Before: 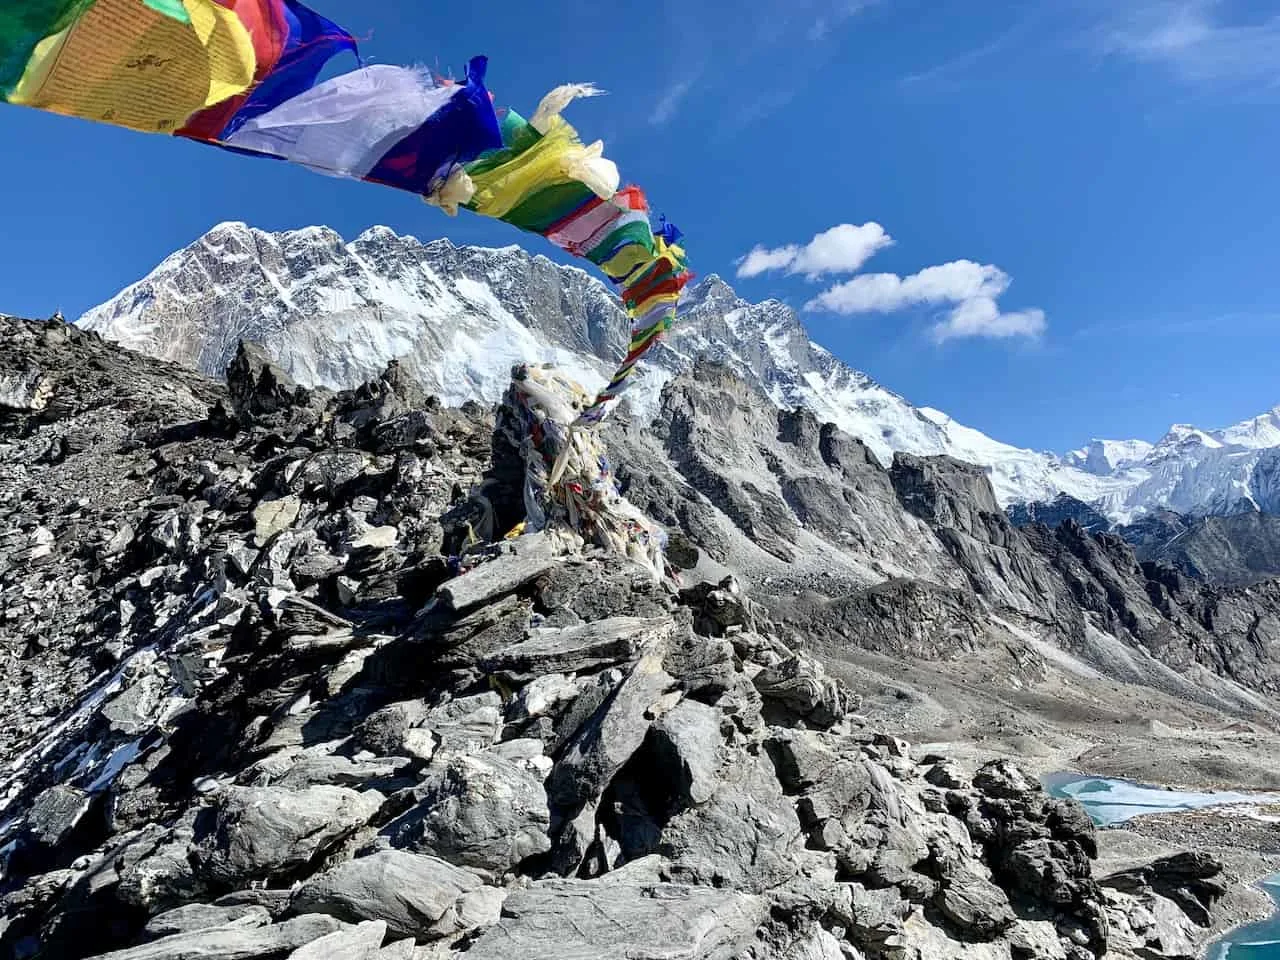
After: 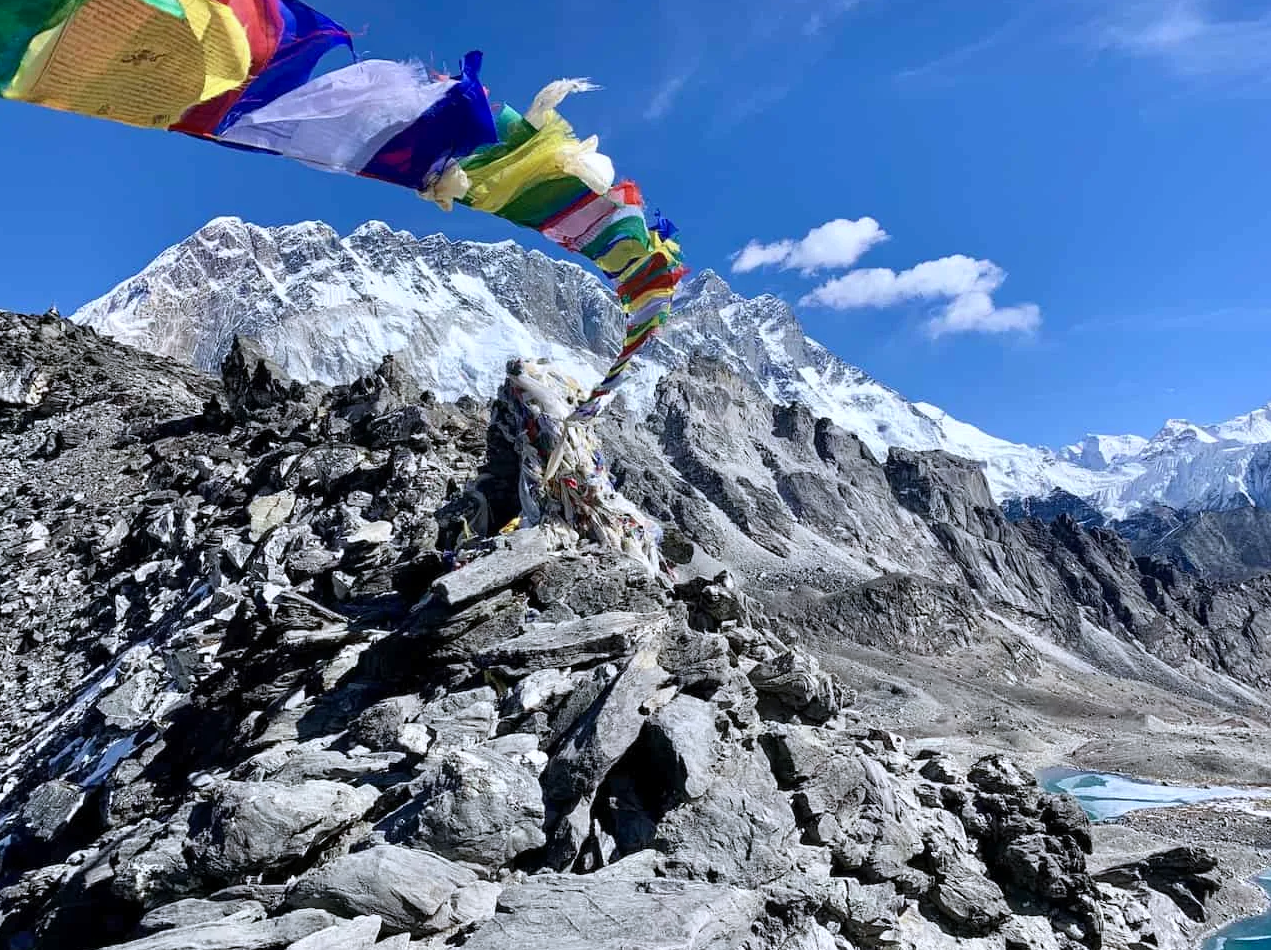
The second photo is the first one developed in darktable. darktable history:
crop: left 0.429%, top 0.624%, right 0.215%, bottom 0.403%
color calibration: illuminant as shot in camera, x 0.358, y 0.373, temperature 4628.91 K
